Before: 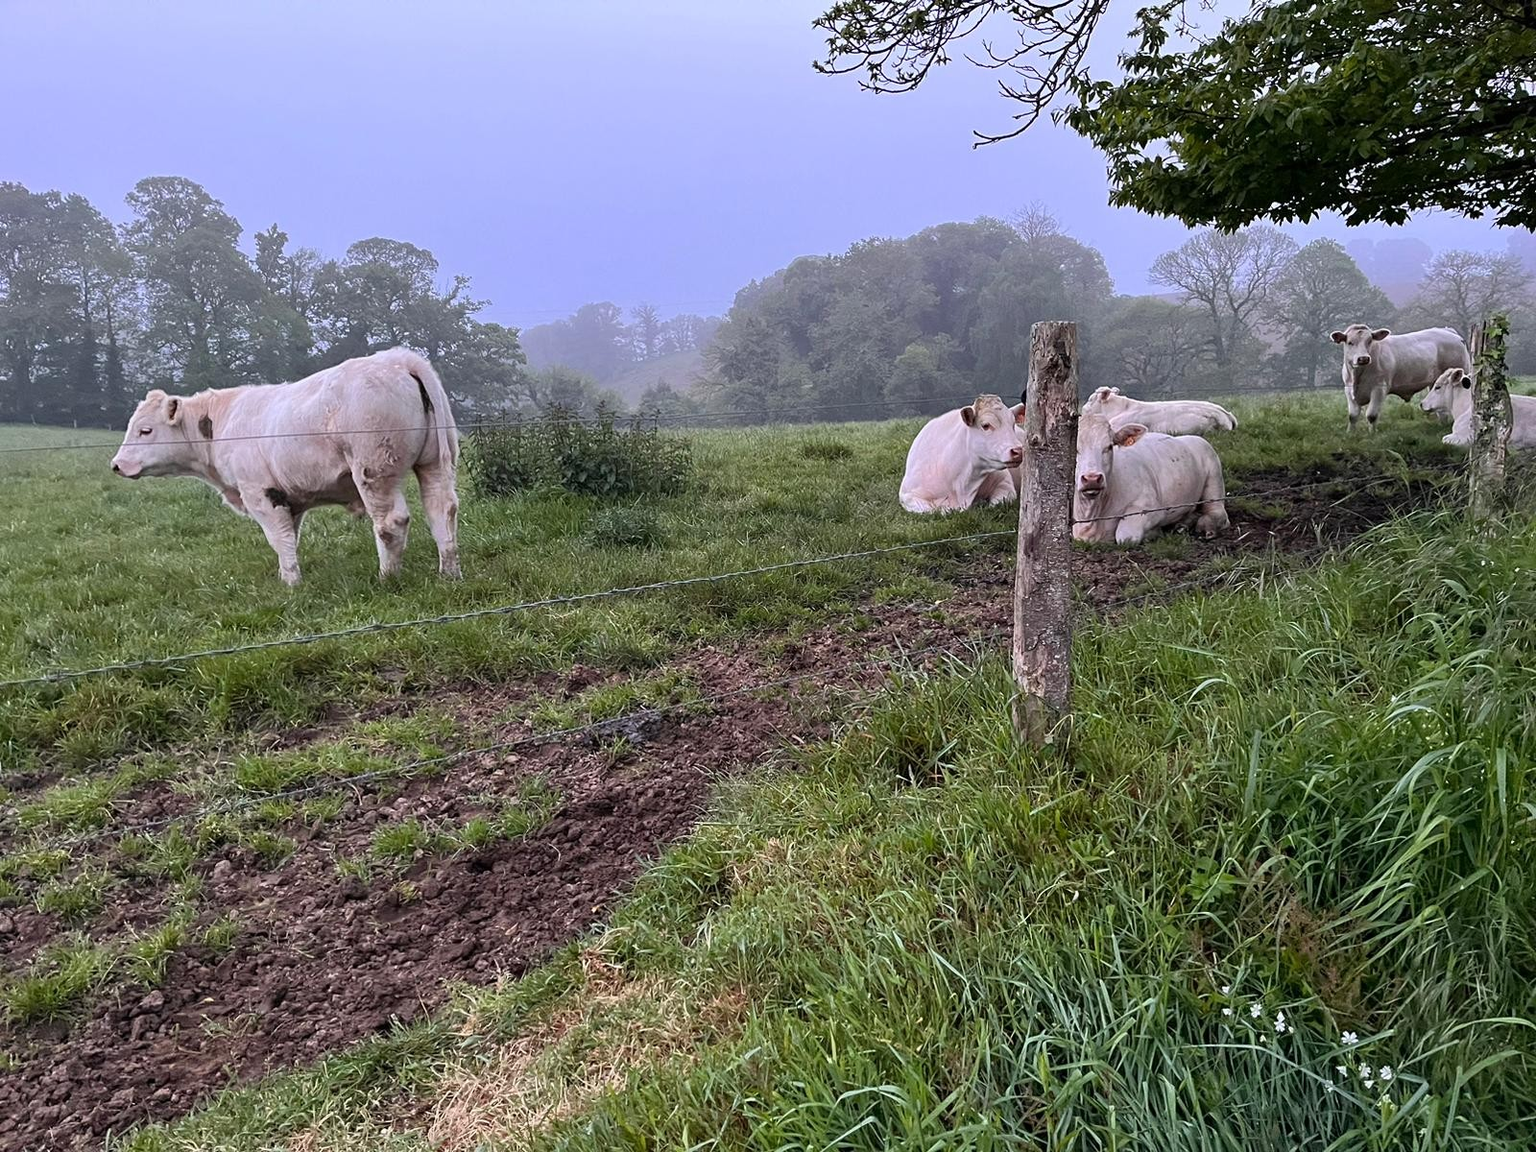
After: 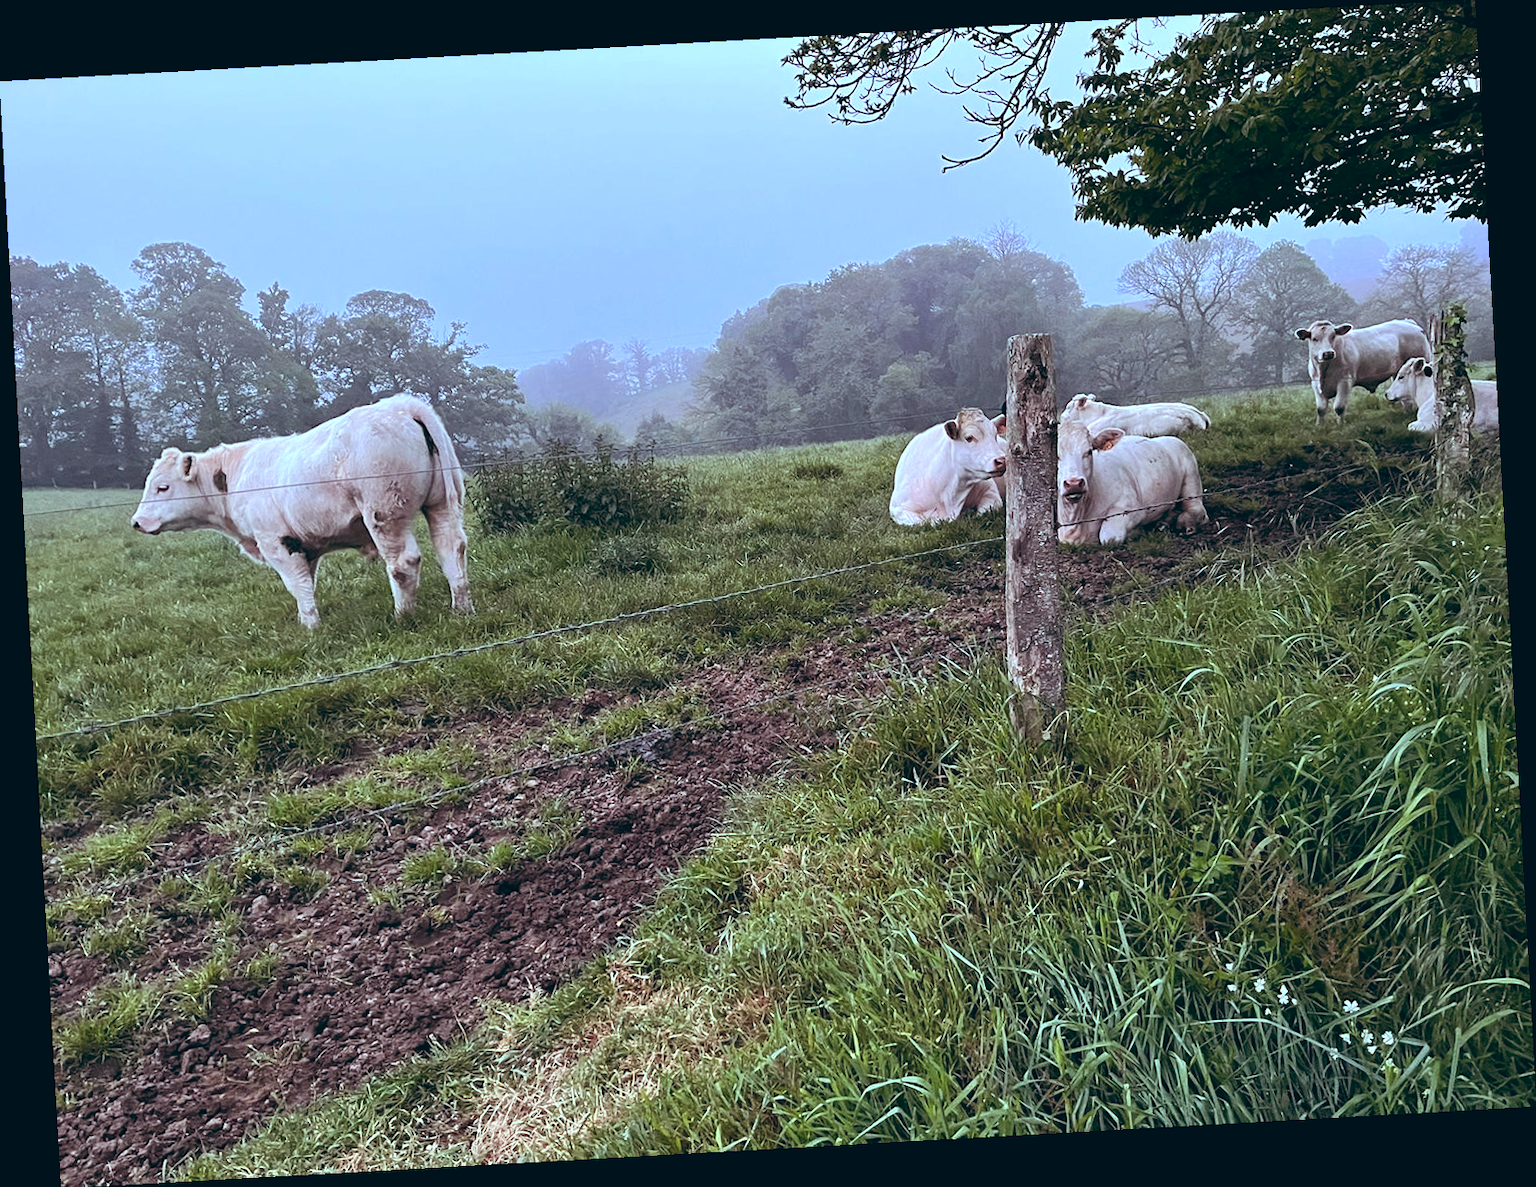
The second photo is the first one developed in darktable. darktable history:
tone equalizer: -8 EV -0.417 EV, -7 EV -0.389 EV, -6 EV -0.333 EV, -5 EV -0.222 EV, -3 EV 0.222 EV, -2 EV 0.333 EV, -1 EV 0.389 EV, +0 EV 0.417 EV, edges refinement/feathering 500, mask exposure compensation -1.57 EV, preserve details no
color balance: lift [1.003, 0.993, 1.001, 1.007], gamma [1.018, 1.072, 0.959, 0.928], gain [0.974, 0.873, 1.031, 1.127]
rotate and perspective: rotation -3.18°, automatic cropping off
